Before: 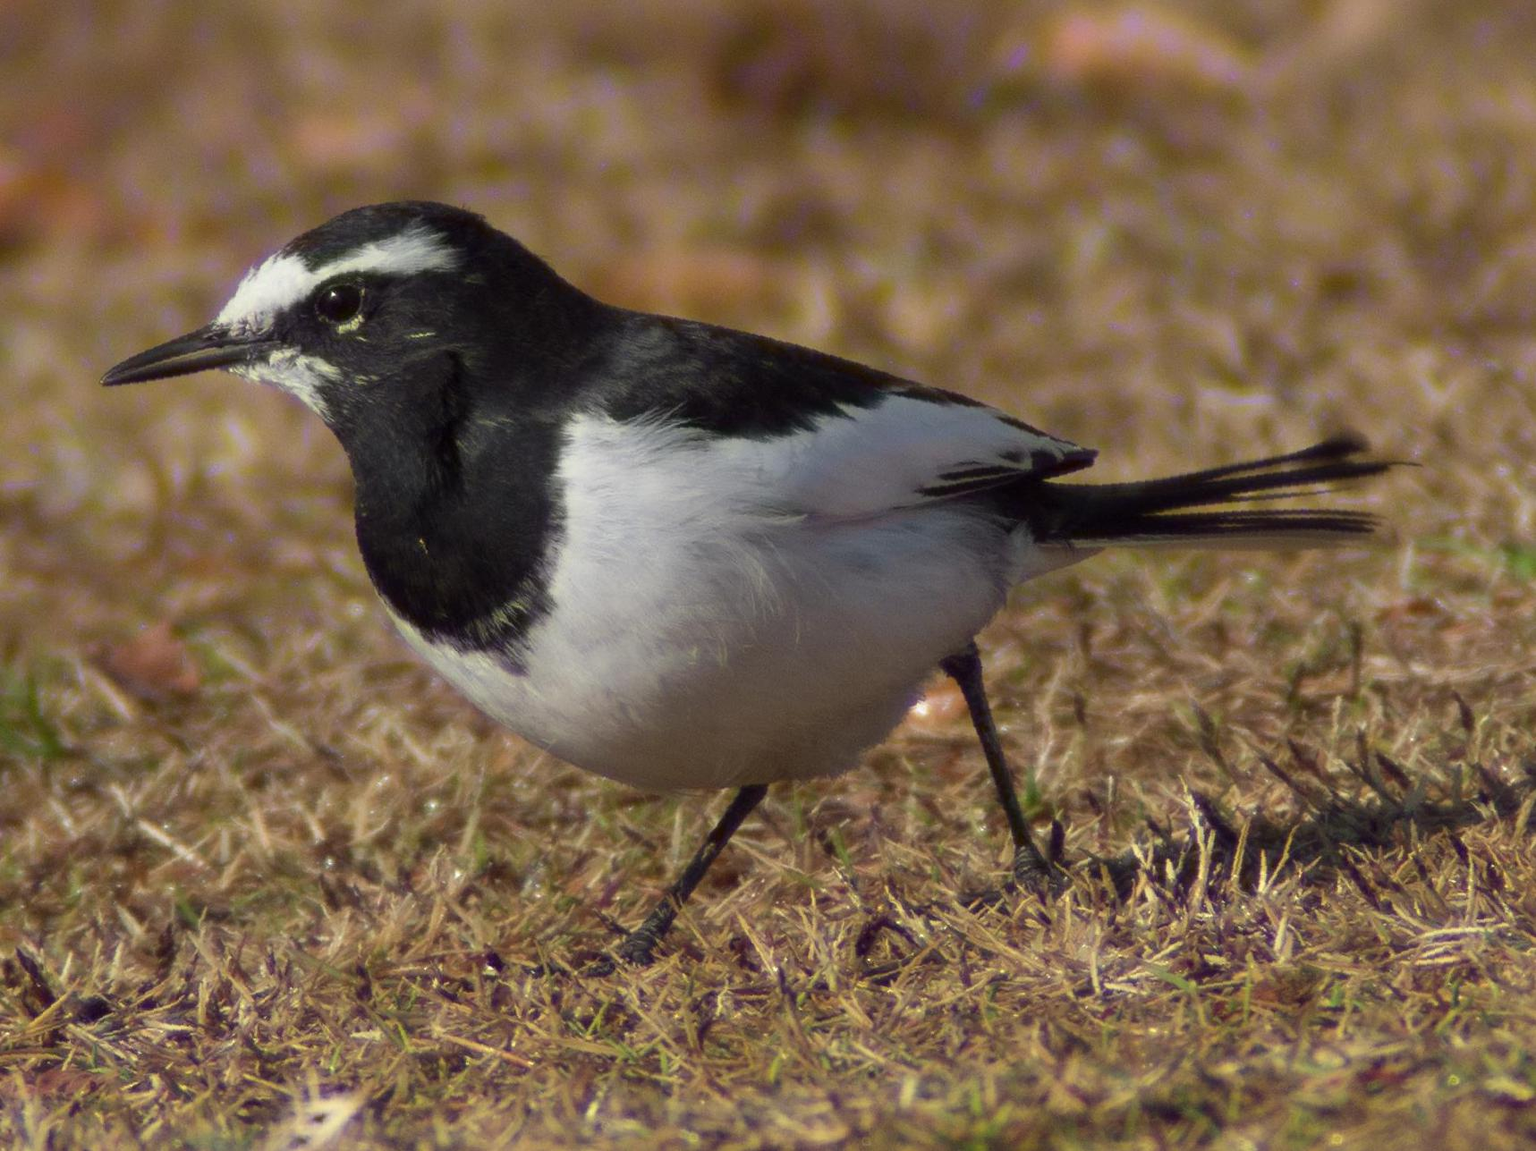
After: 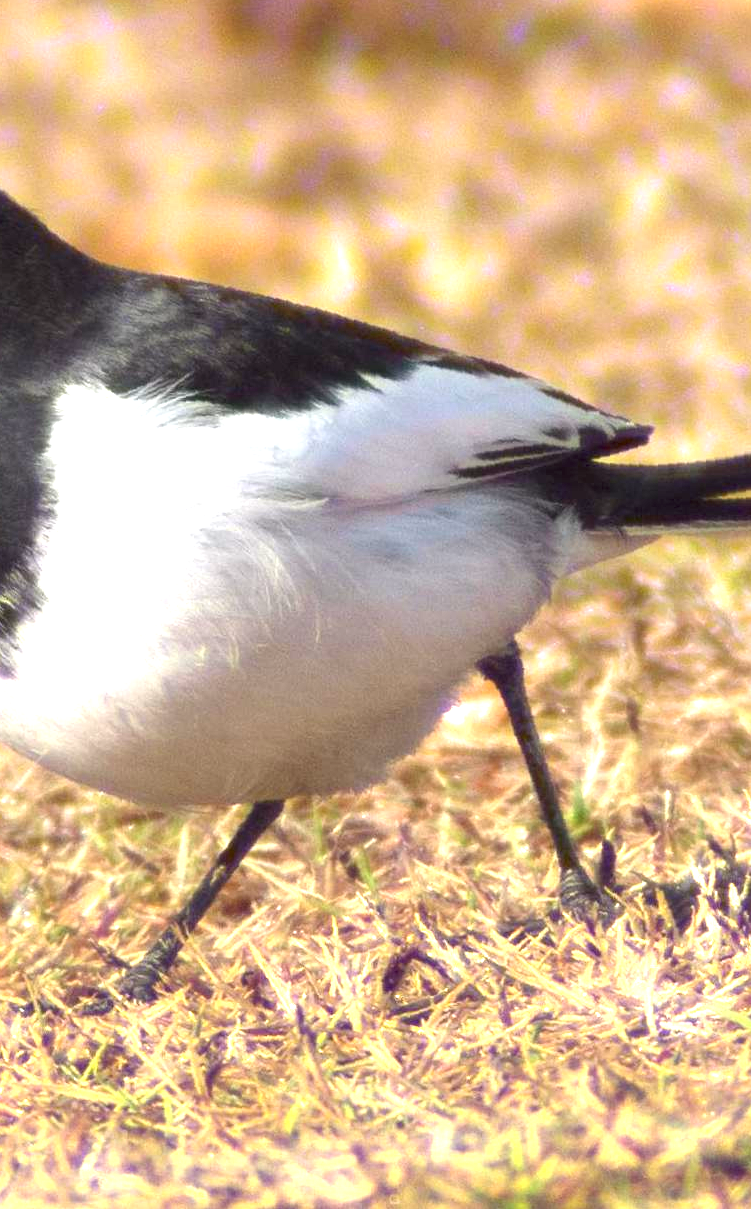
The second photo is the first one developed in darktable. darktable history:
exposure: exposure 2.001 EV, compensate highlight preservation false
crop: left 33.466%, top 6.024%, right 22.787%
